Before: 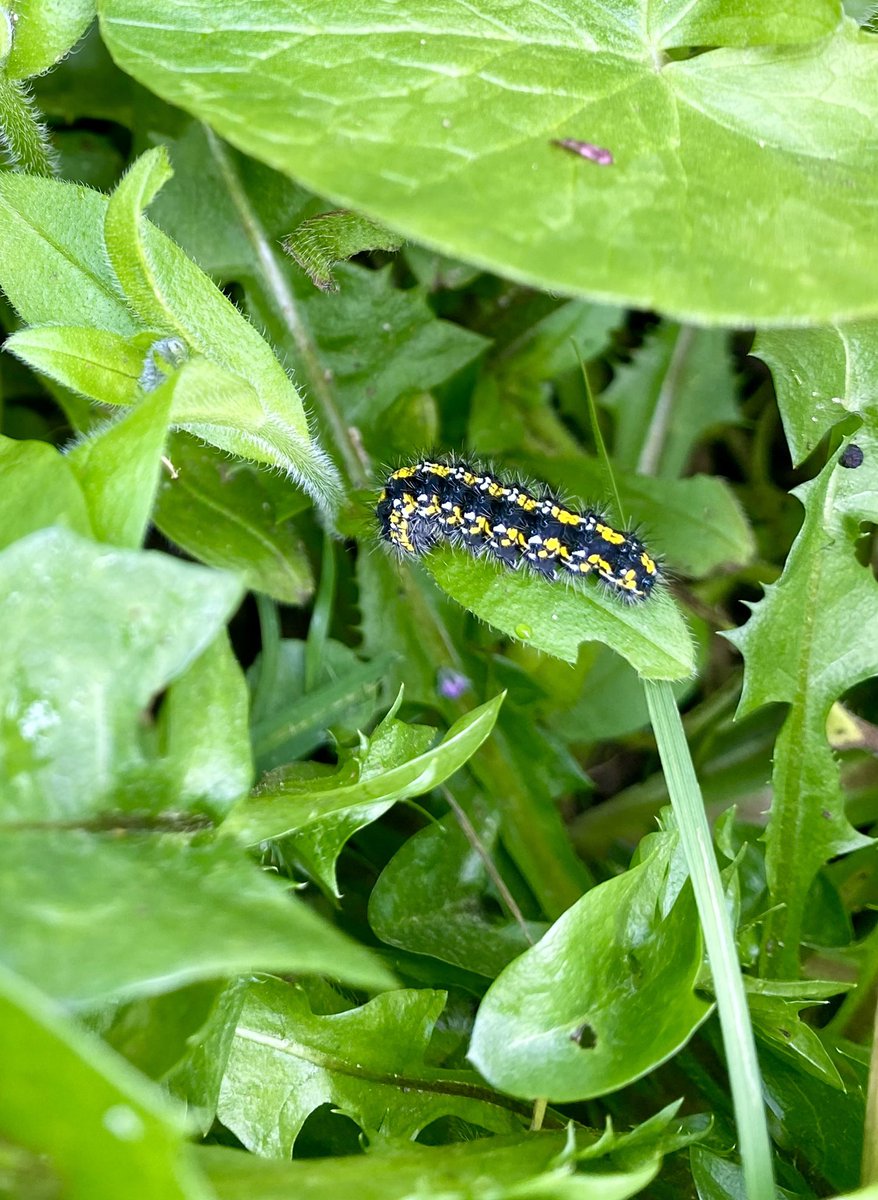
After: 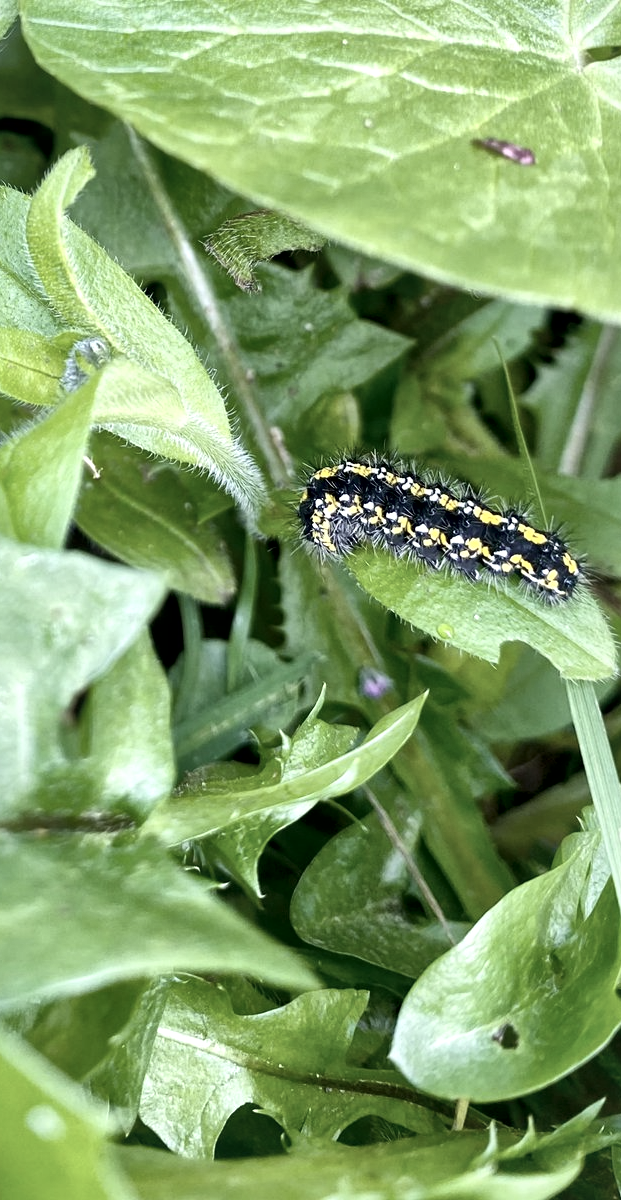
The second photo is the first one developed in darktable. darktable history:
crop and rotate: left 8.971%, right 20.223%
local contrast: mode bilateral grid, contrast 20, coarseness 49, detail 178%, midtone range 0.2
color correction: highlights b* 0.01, saturation 0.533
